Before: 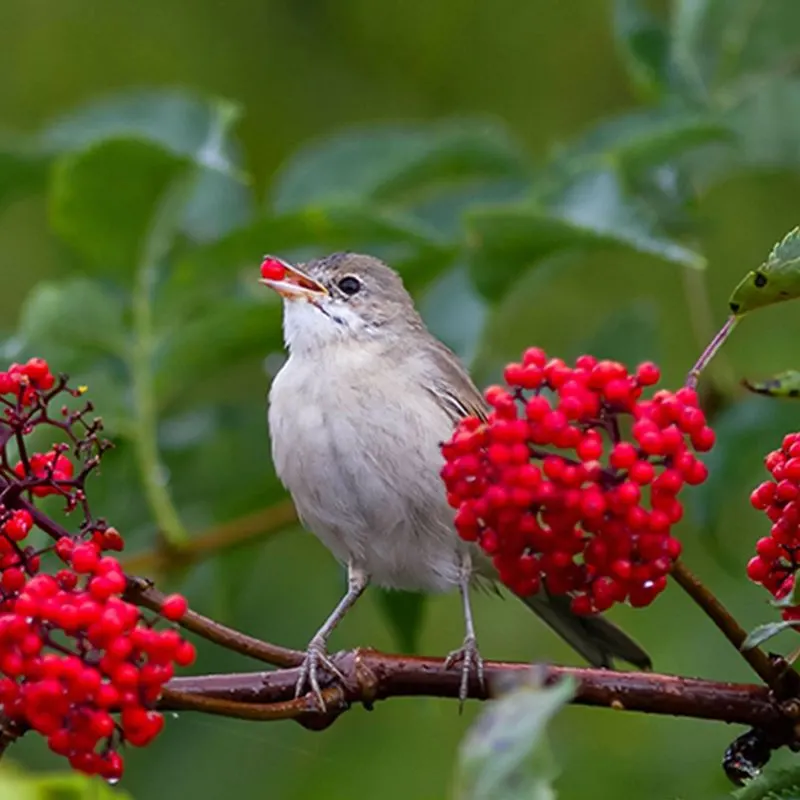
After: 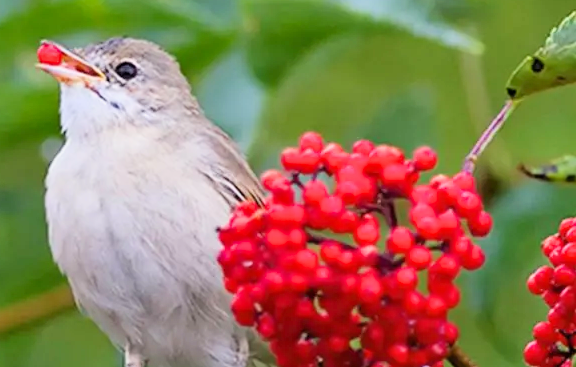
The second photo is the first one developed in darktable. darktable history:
shadows and highlights: shadows 49, highlights -41, soften with gaussian
filmic rgb: black relative exposure -7.65 EV, white relative exposure 4.56 EV, hardness 3.61, color science v6 (2022)
crop and rotate: left 27.938%, top 27.046%, bottom 27.046%
exposure: black level correction 0, exposure 1.2 EV, compensate highlight preservation false
